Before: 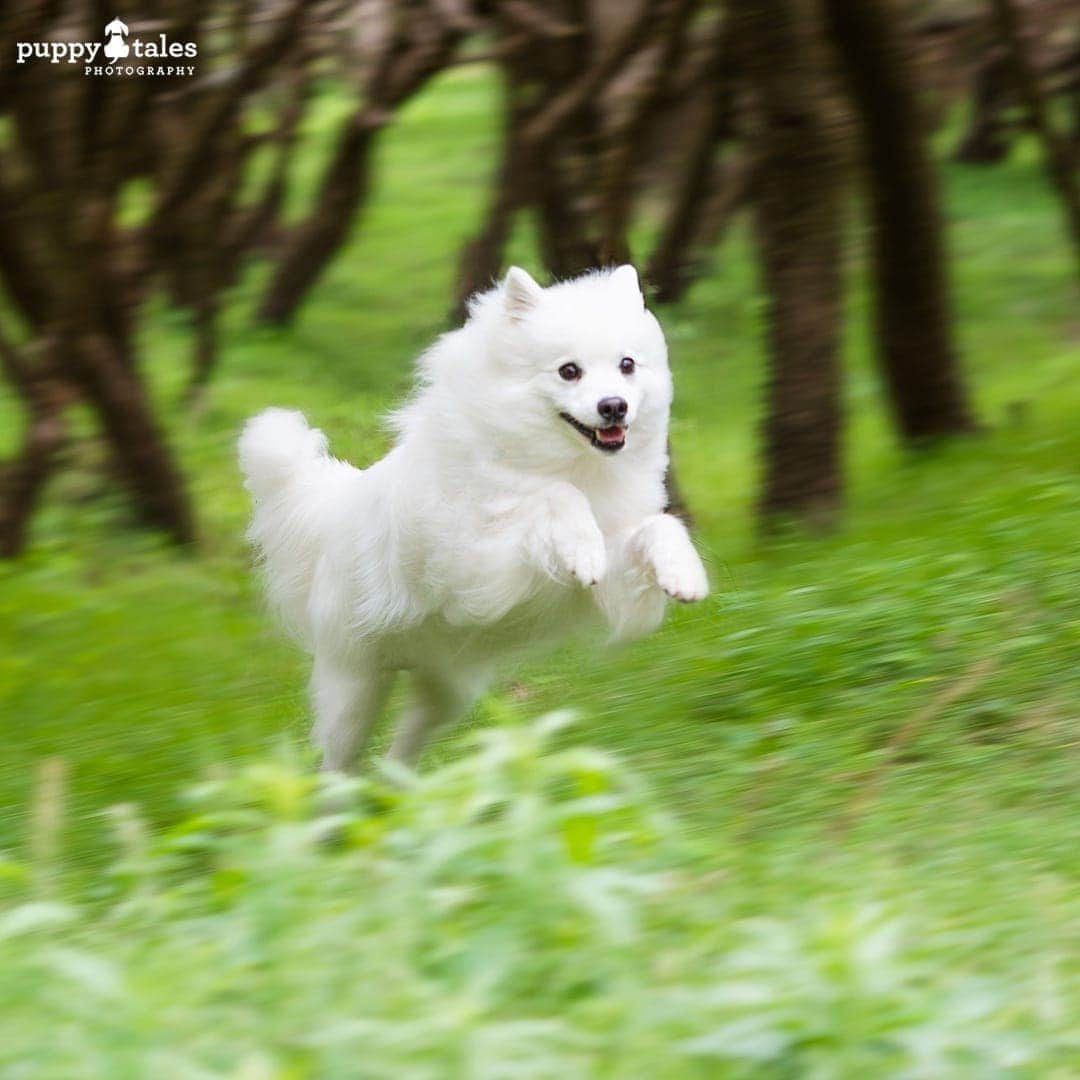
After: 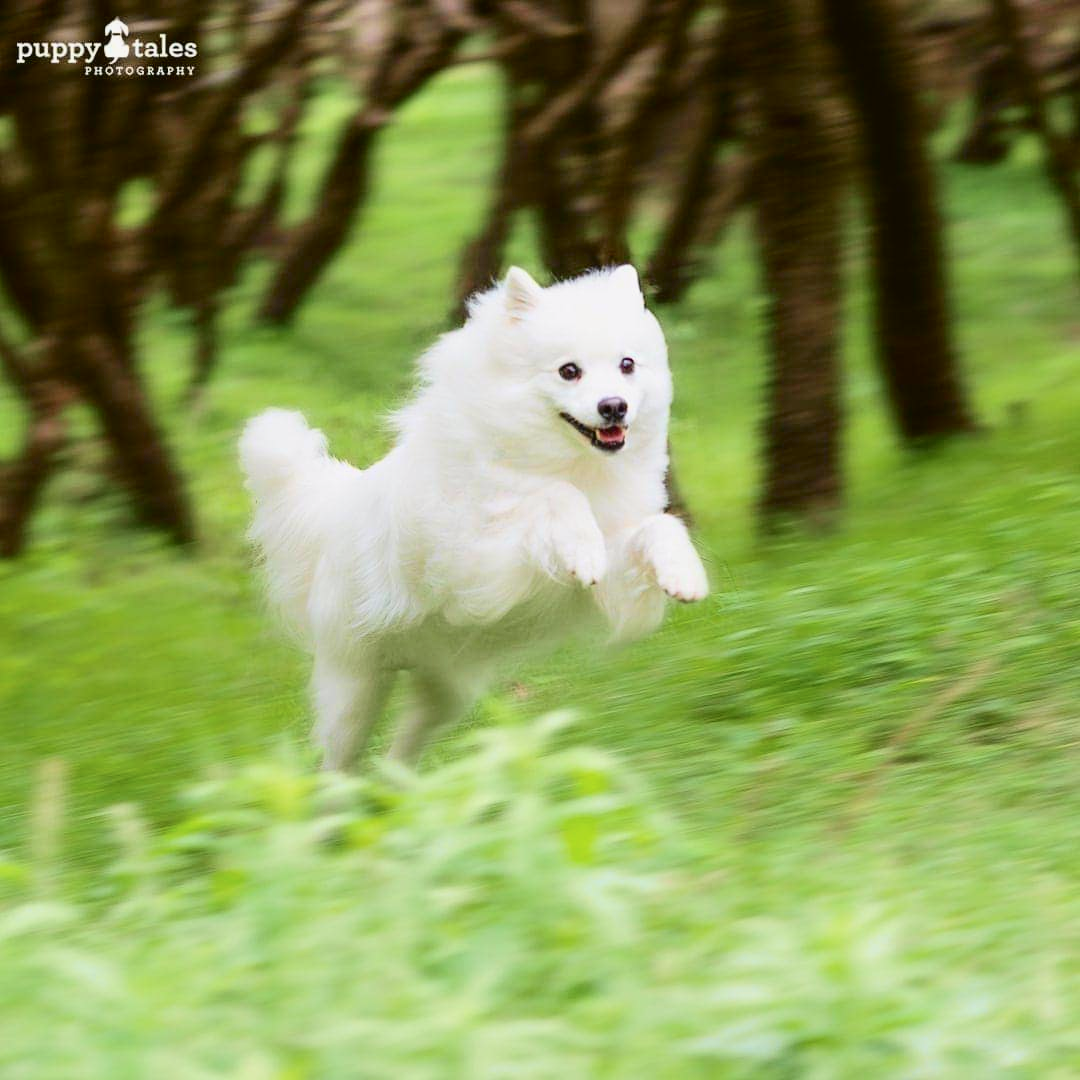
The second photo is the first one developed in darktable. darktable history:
tone curve: curves: ch0 [(0, 0.021) (0.049, 0.044) (0.152, 0.14) (0.328, 0.357) (0.473, 0.529) (0.641, 0.705) (0.868, 0.887) (1, 0.969)]; ch1 [(0, 0) (0.322, 0.328) (0.43, 0.425) (0.474, 0.466) (0.502, 0.503) (0.522, 0.526) (0.564, 0.591) (0.602, 0.632) (0.677, 0.701) (0.859, 0.885) (1, 1)]; ch2 [(0, 0) (0.33, 0.301) (0.447, 0.44) (0.502, 0.505) (0.535, 0.554) (0.565, 0.598) (0.618, 0.629) (1, 1)], color space Lab, independent channels, preserve colors none
